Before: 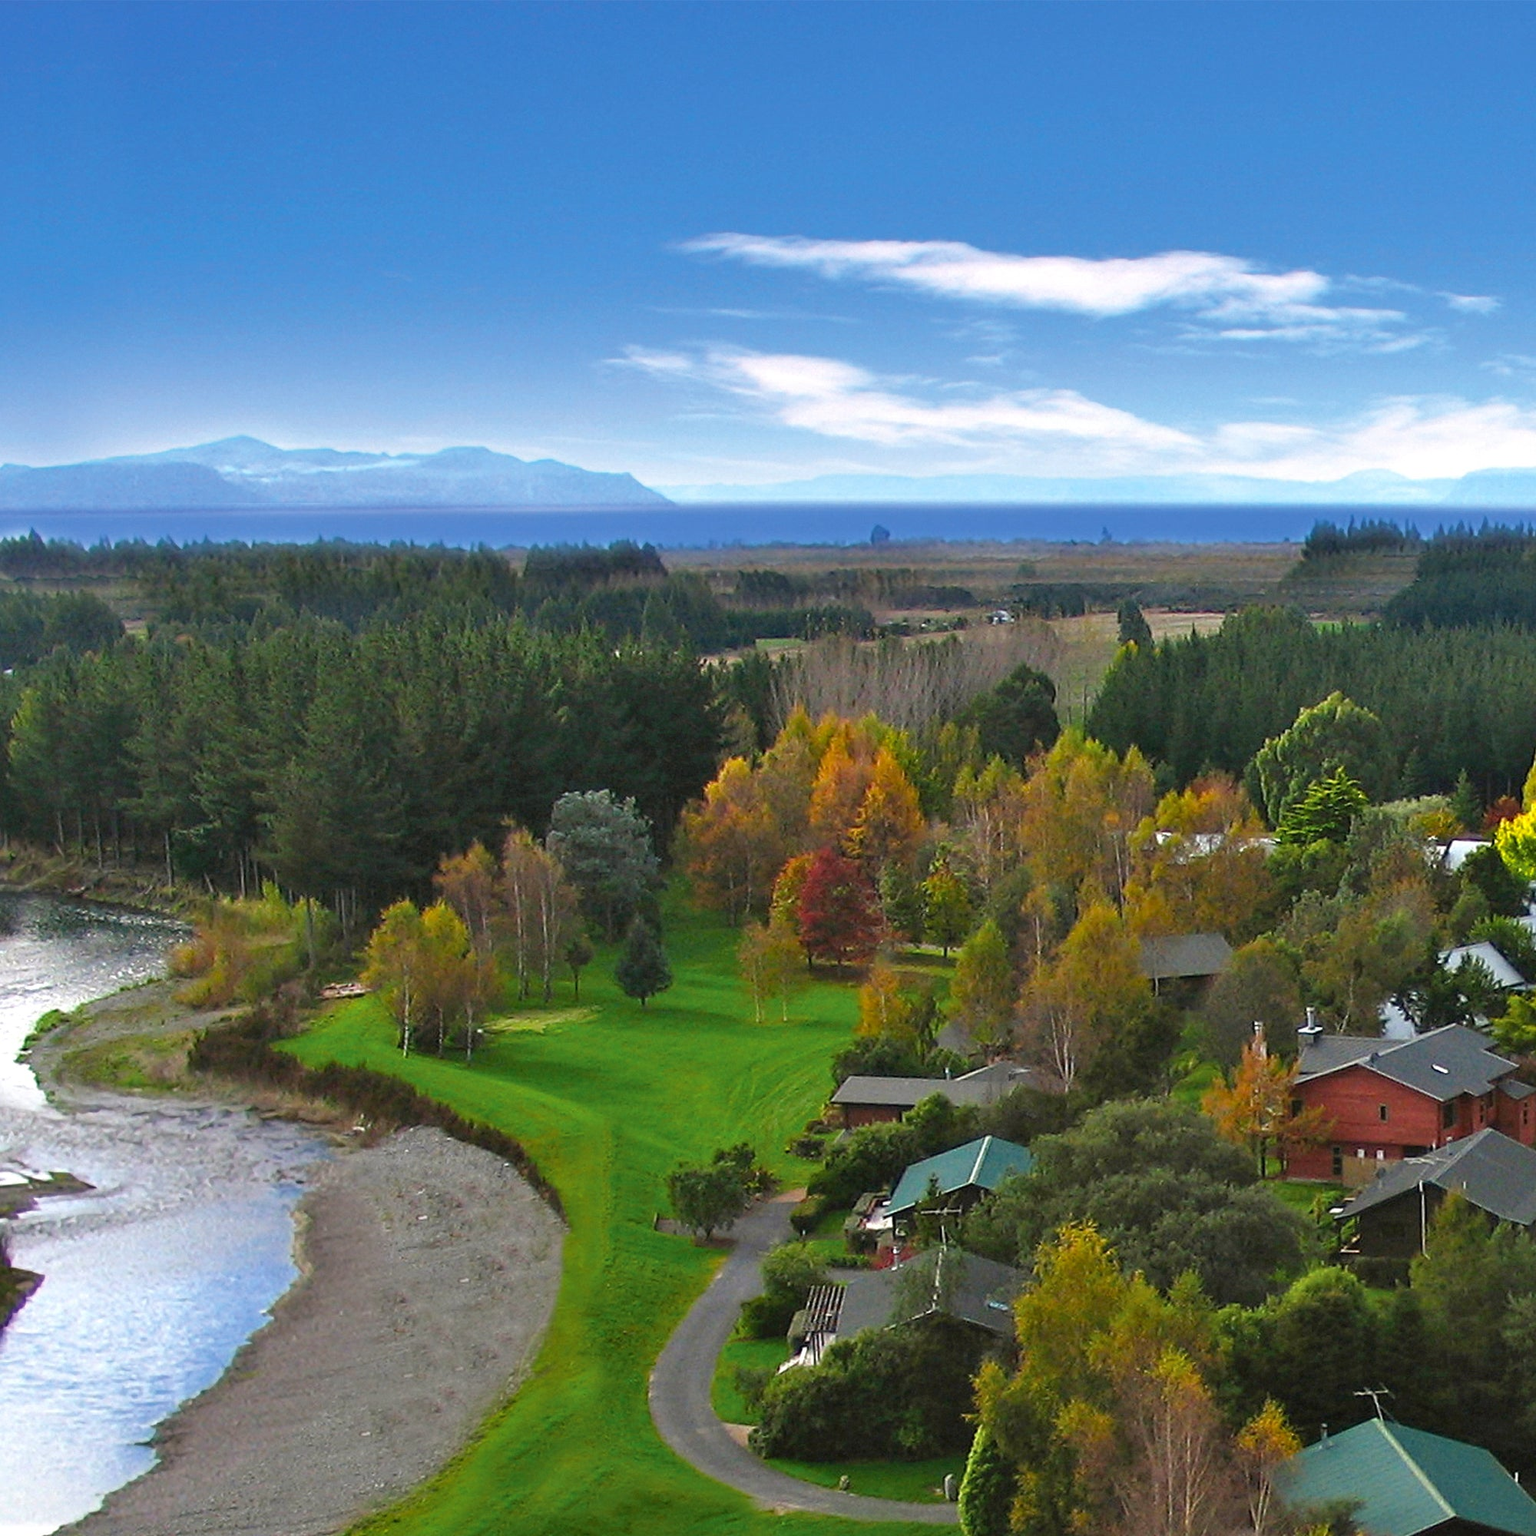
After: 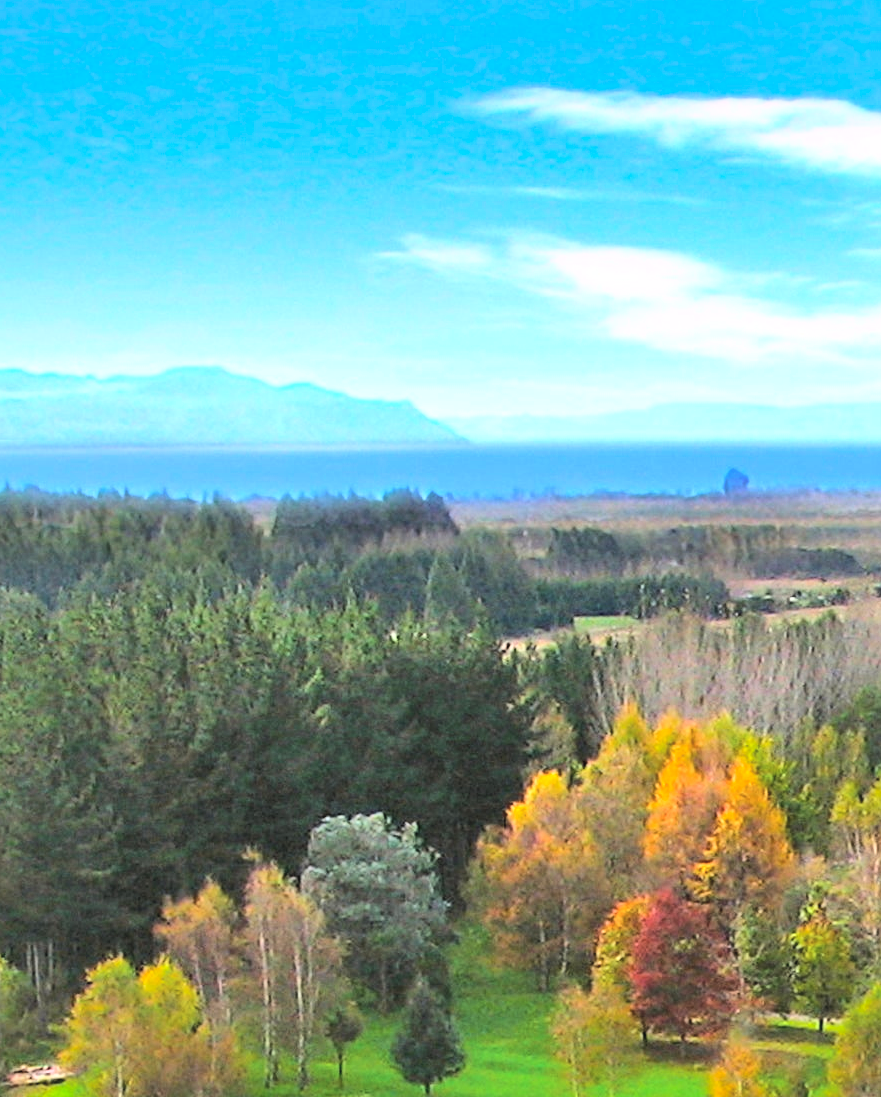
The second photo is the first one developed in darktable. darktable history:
contrast brightness saturation: brightness 0.145
crop: left 20.527%, top 10.752%, right 35.395%, bottom 34.361%
shadows and highlights: on, module defaults
base curve: curves: ch0 [(0, 0) (0.007, 0.004) (0.027, 0.03) (0.046, 0.07) (0.207, 0.54) (0.442, 0.872) (0.673, 0.972) (1, 1)]
